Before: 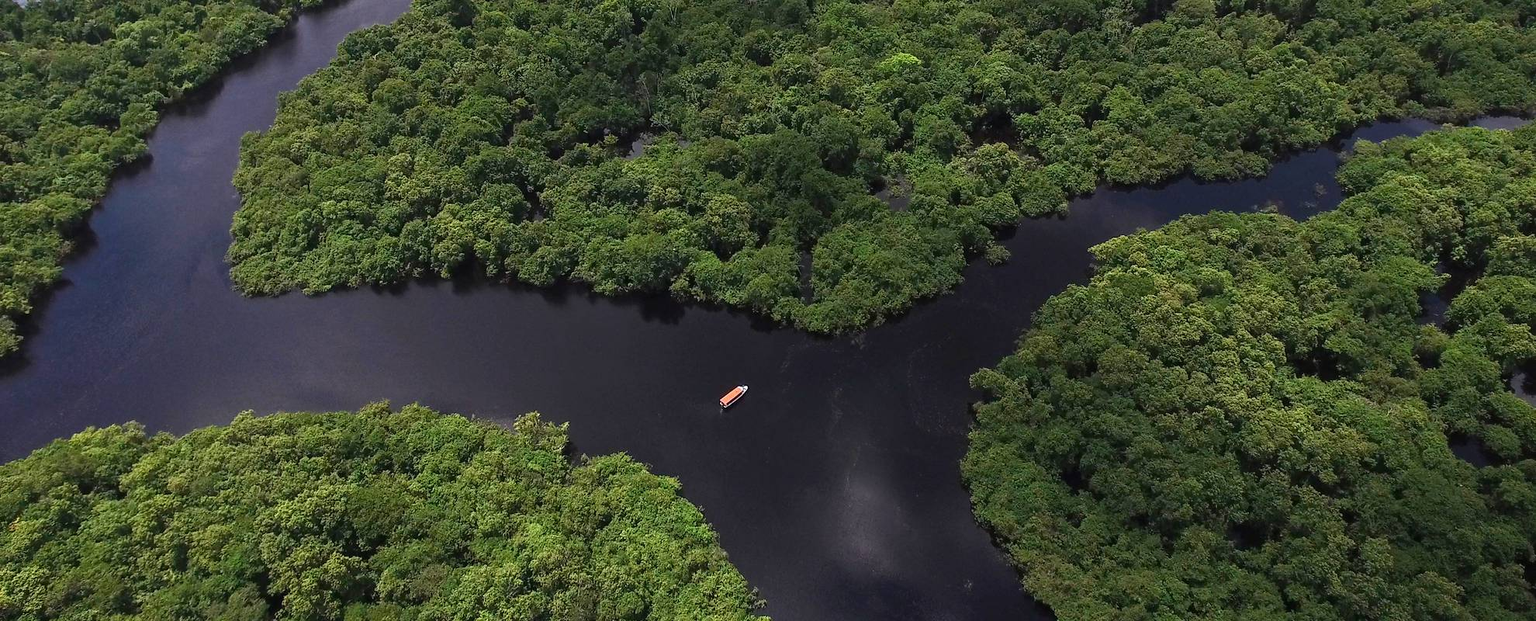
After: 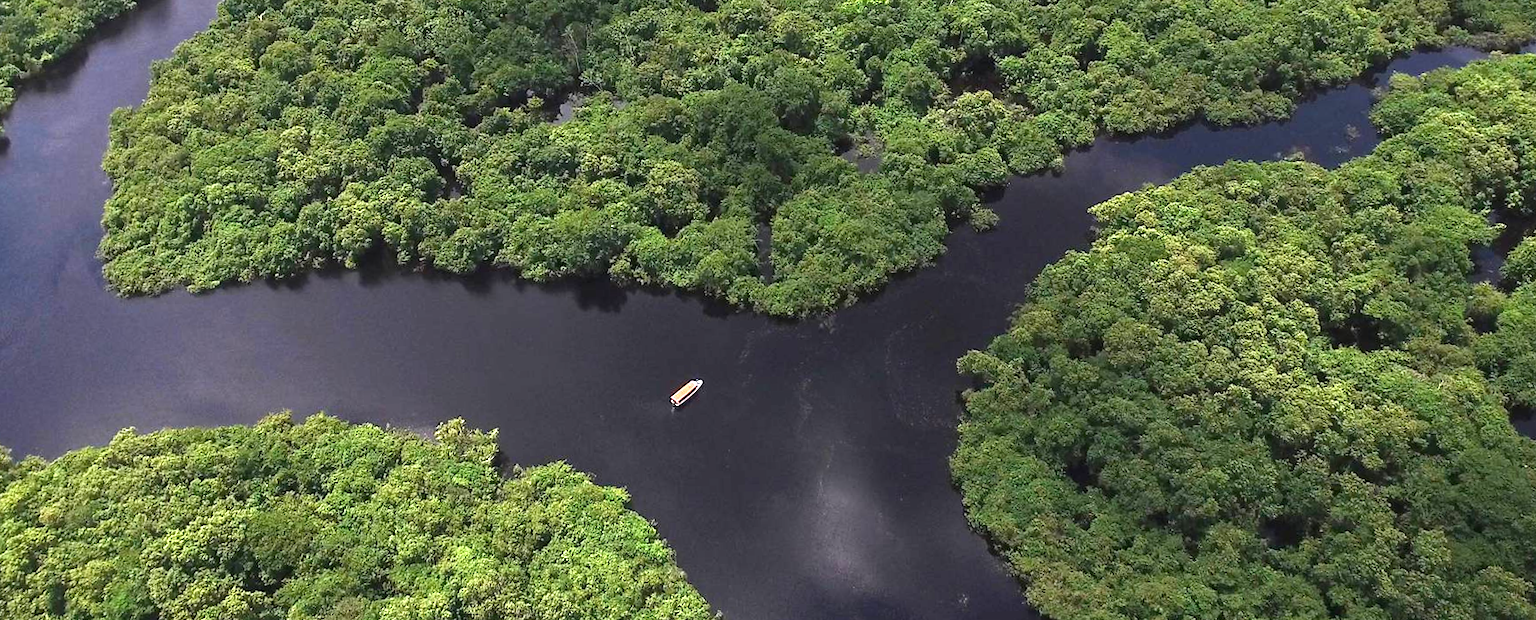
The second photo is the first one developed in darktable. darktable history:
crop and rotate: angle 1.96°, left 5.673%, top 5.673%
exposure: black level correction 0, exposure 1.125 EV, compensate exposure bias true, compensate highlight preservation false
